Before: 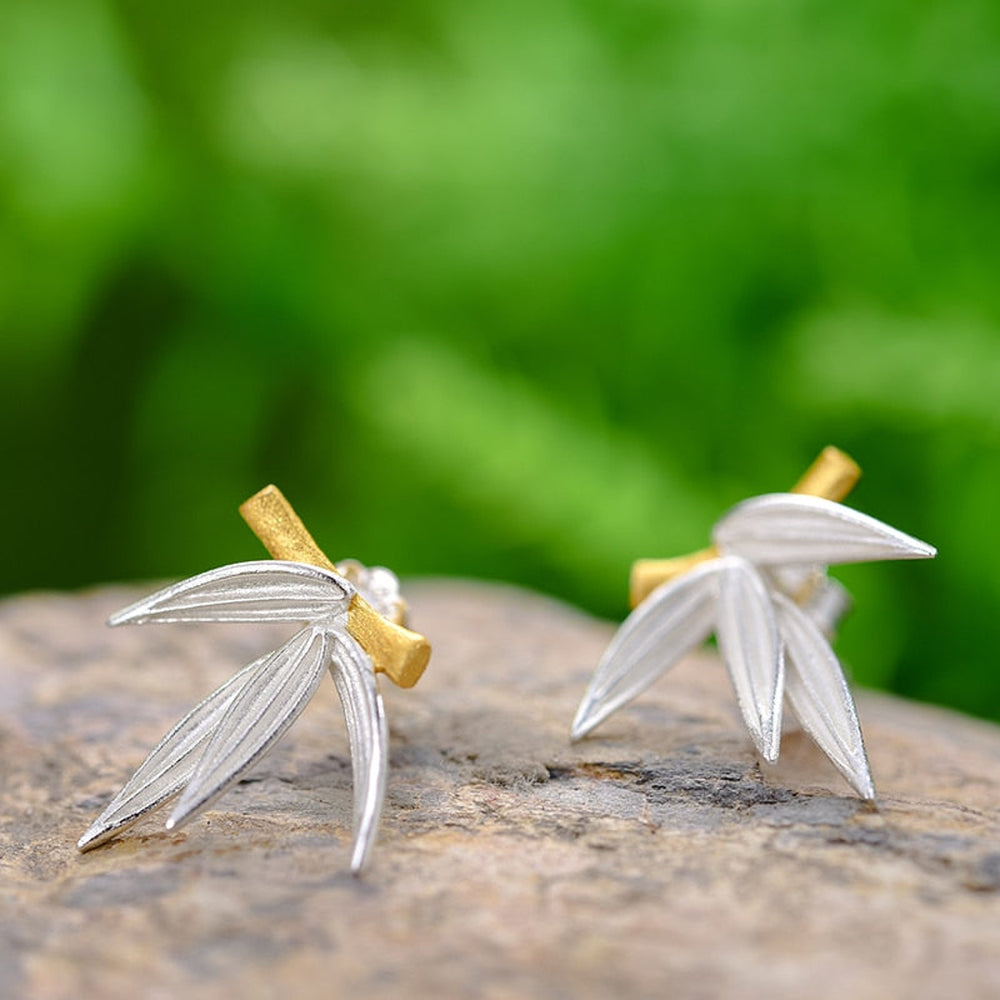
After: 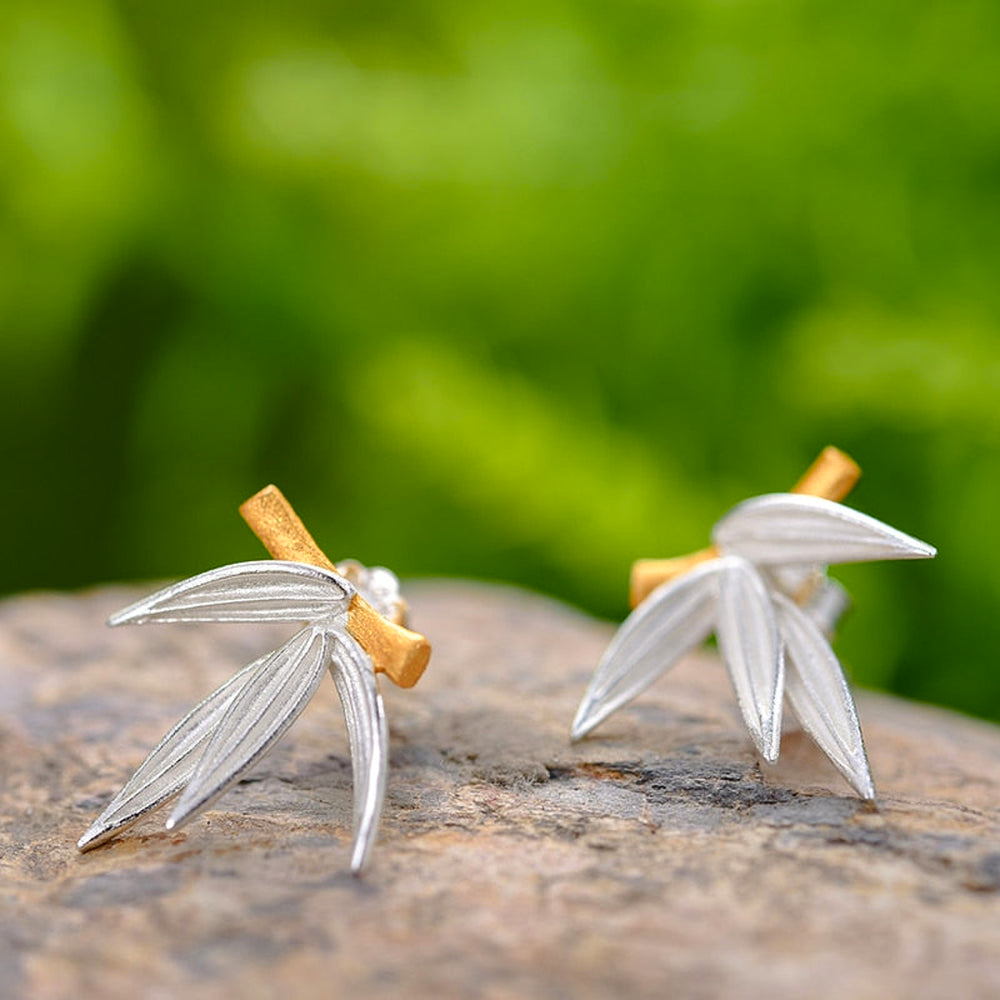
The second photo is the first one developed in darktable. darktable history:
exposure: compensate highlight preservation false
shadows and highlights: radius 264.75, soften with gaussian
white balance: emerald 1
color zones: curves: ch1 [(0.239, 0.552) (0.75, 0.5)]; ch2 [(0.25, 0.462) (0.749, 0.457)], mix 25.94%
